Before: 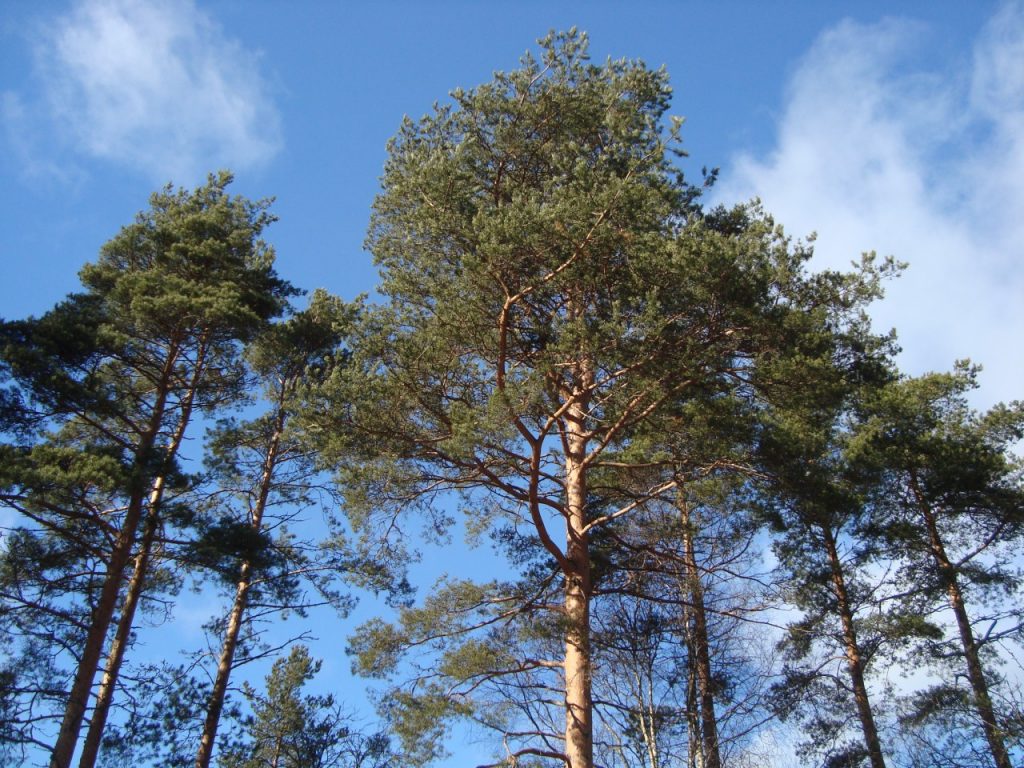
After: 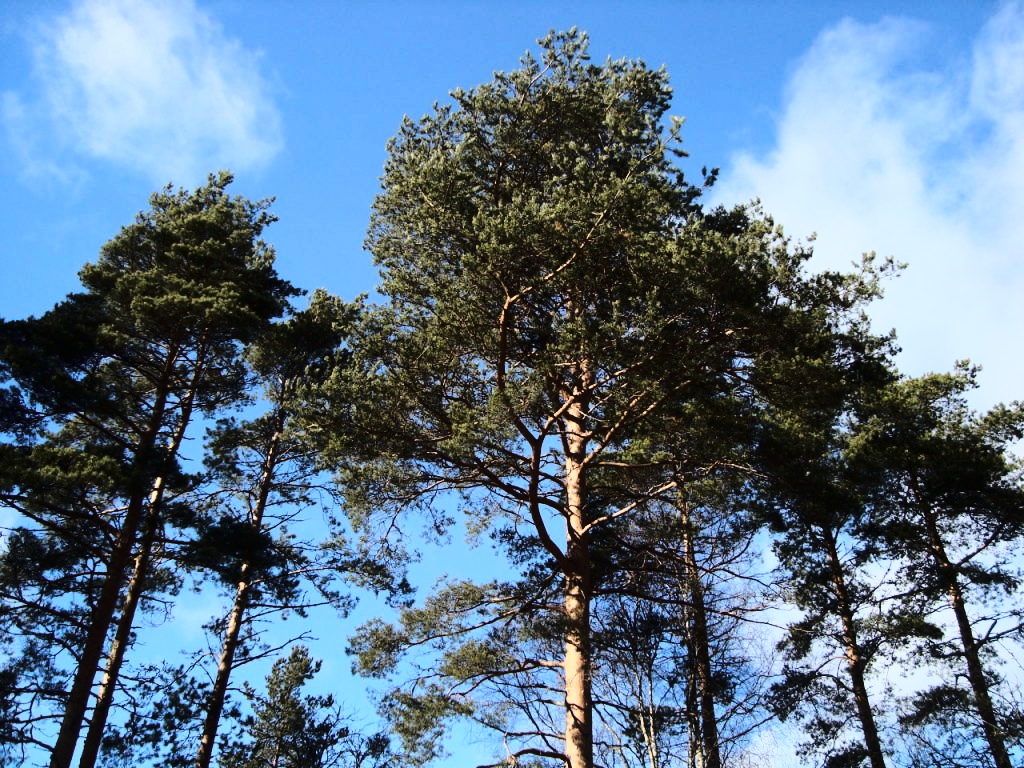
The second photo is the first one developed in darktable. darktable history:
tone curve: curves: ch0 [(0, 0) (0.179, 0.073) (0.265, 0.147) (0.463, 0.553) (0.51, 0.635) (0.716, 0.863) (1, 0.997)], color space Lab, linked channels, preserve colors none
contrast brightness saturation: brightness -0.09
